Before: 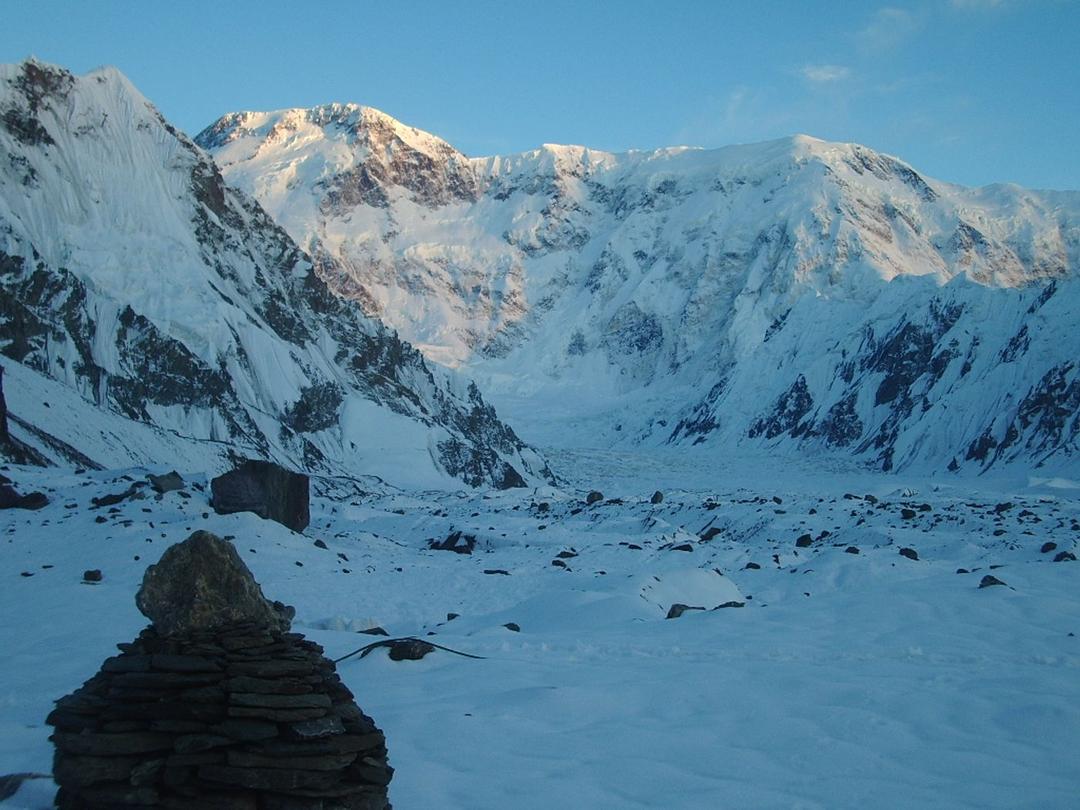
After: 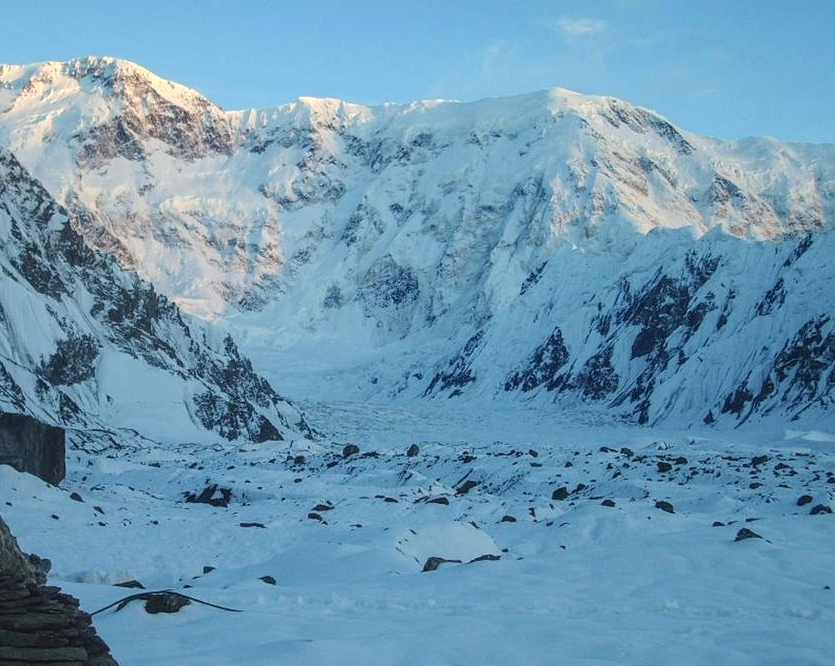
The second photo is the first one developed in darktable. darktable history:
crop: left 22.682%, top 5.849%, bottom 11.892%
local contrast: highlights 4%, shadows 0%, detail 133%
tone curve: curves: ch0 [(0, 0.047) (0.199, 0.263) (0.47, 0.555) (0.805, 0.839) (1, 0.962)], color space Lab, independent channels, preserve colors none
